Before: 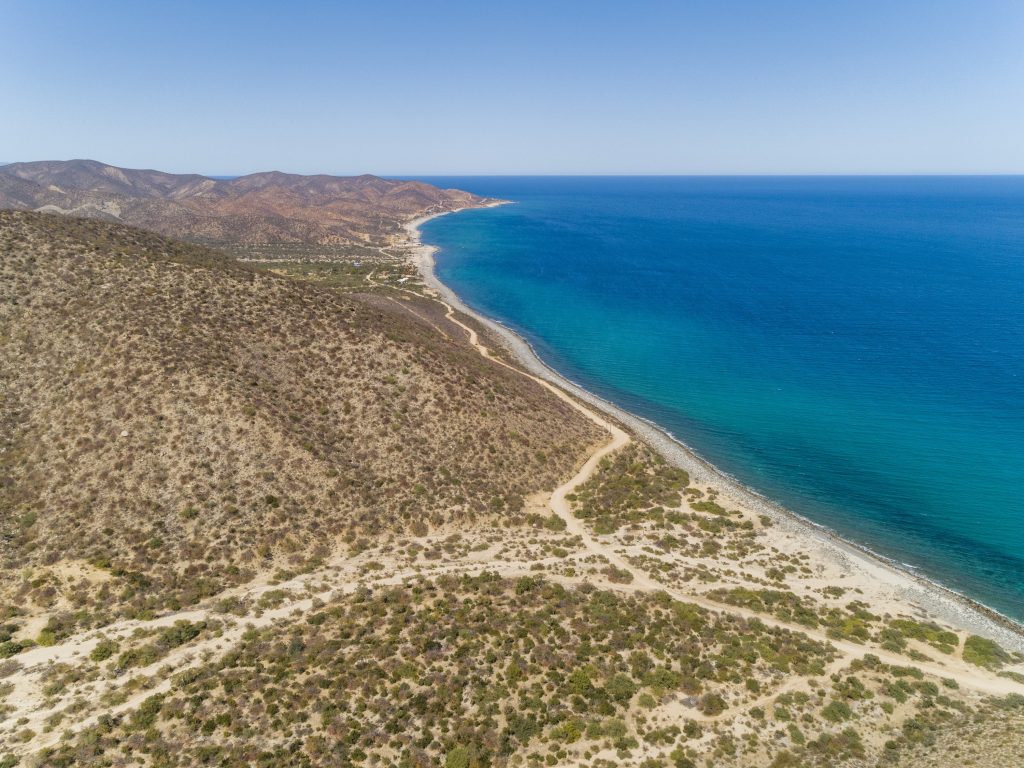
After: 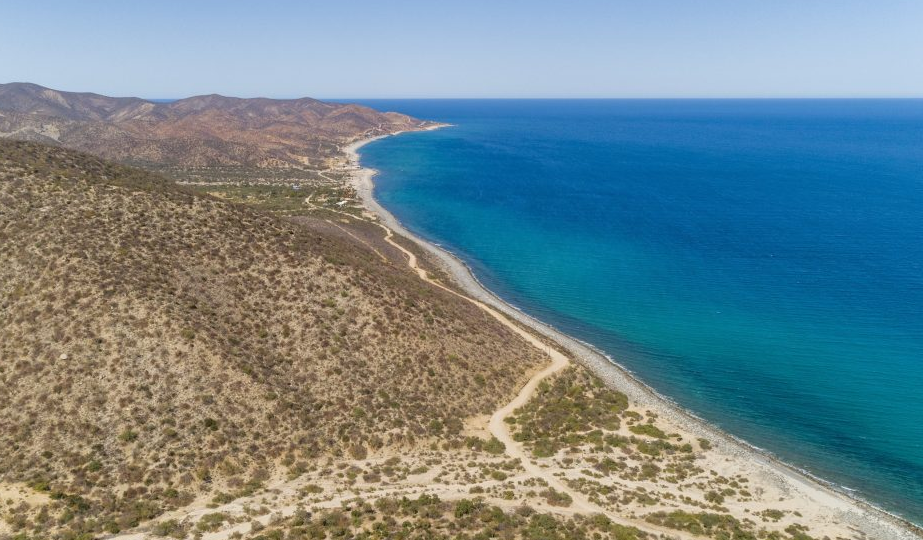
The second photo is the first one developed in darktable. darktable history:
crop: left 5.975%, top 10.141%, right 3.799%, bottom 19.451%
